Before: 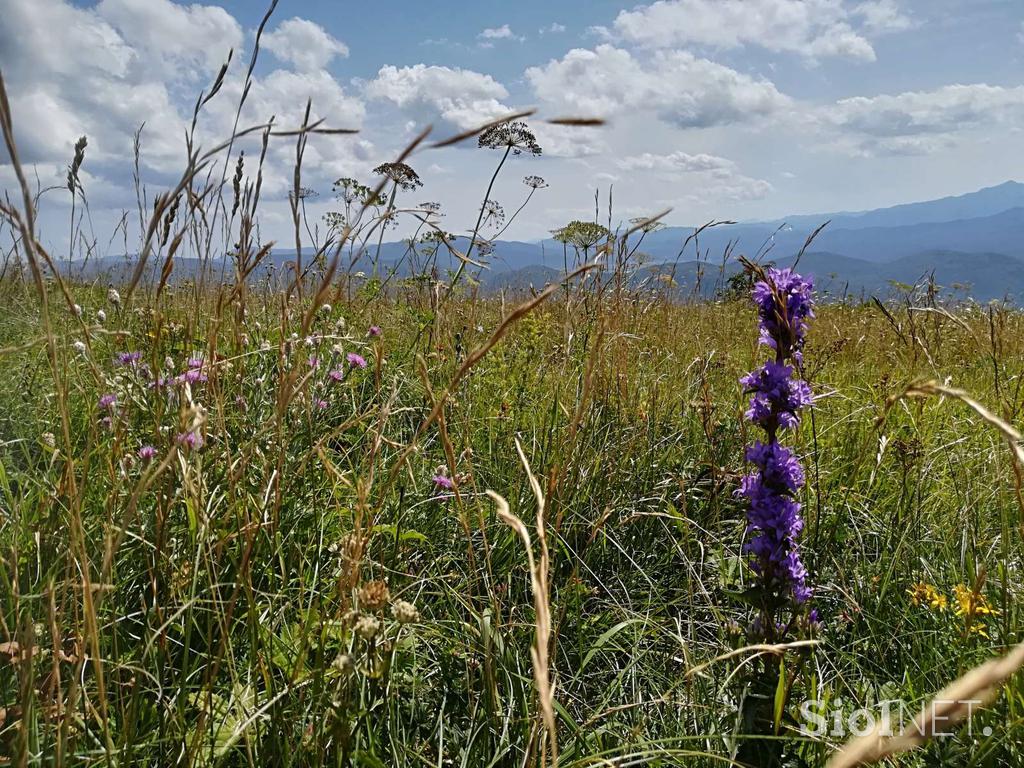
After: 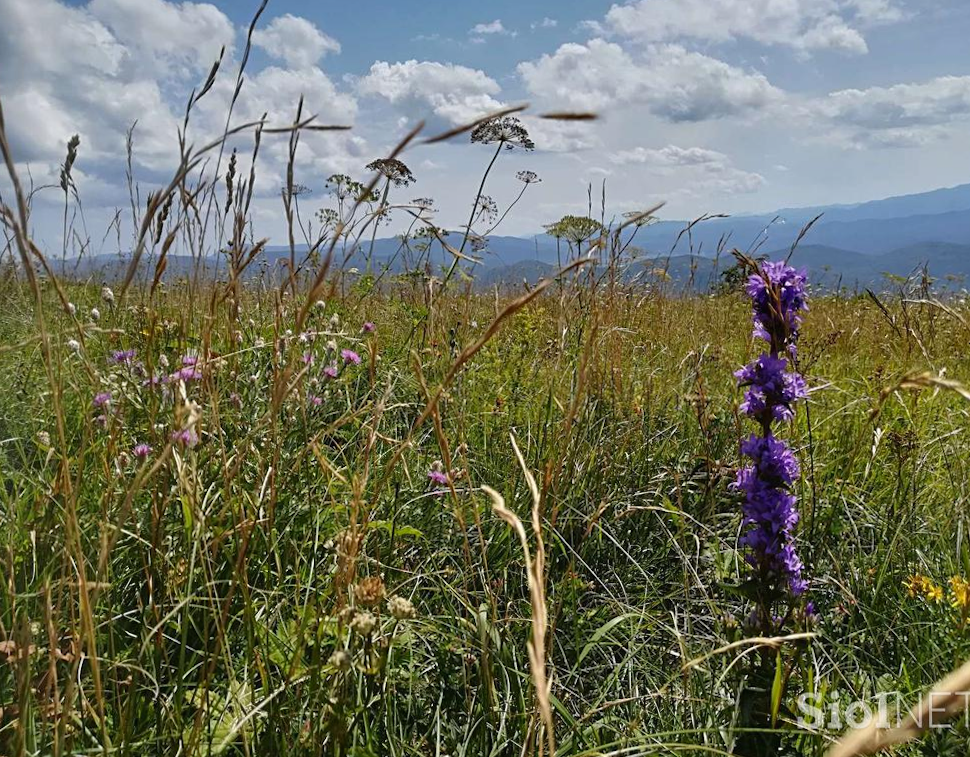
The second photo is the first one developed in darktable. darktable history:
contrast brightness saturation: contrast -0.02, brightness -0.01, saturation 0.03
shadows and highlights: shadows 20.91, highlights -35.45, soften with gaussian
crop: right 4.126%, bottom 0.031%
rotate and perspective: rotation -0.45°, automatic cropping original format, crop left 0.008, crop right 0.992, crop top 0.012, crop bottom 0.988
